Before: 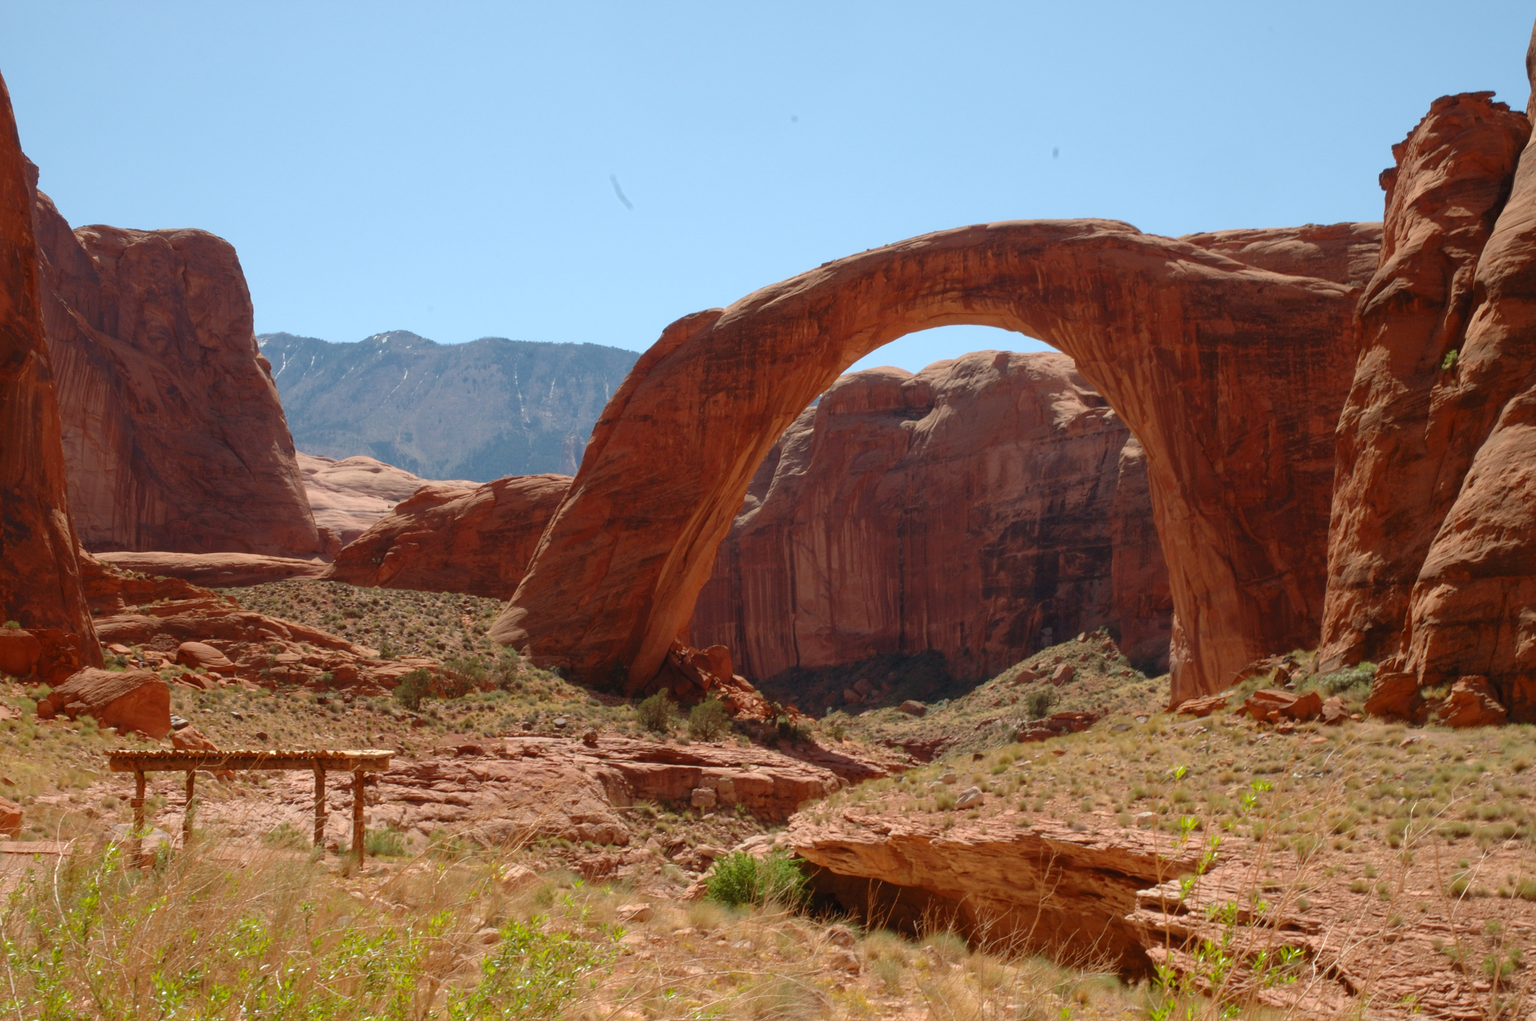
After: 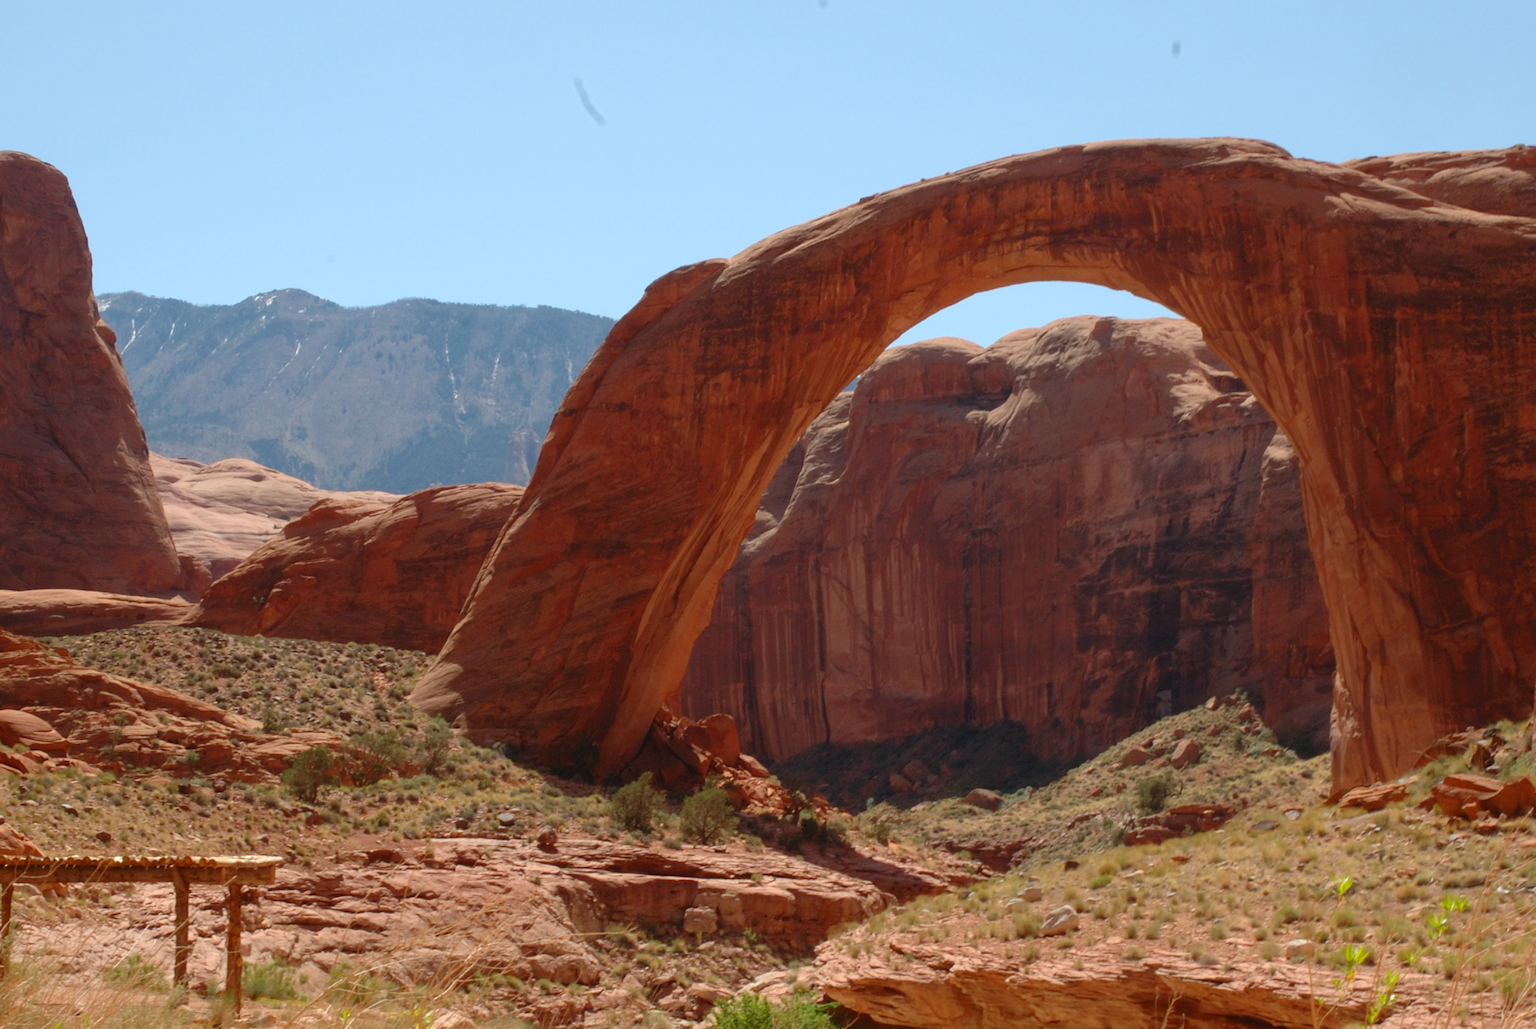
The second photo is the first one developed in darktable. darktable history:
levels: mode automatic
crop and rotate: left 12.122%, top 11.486%, right 13.864%, bottom 13.87%
